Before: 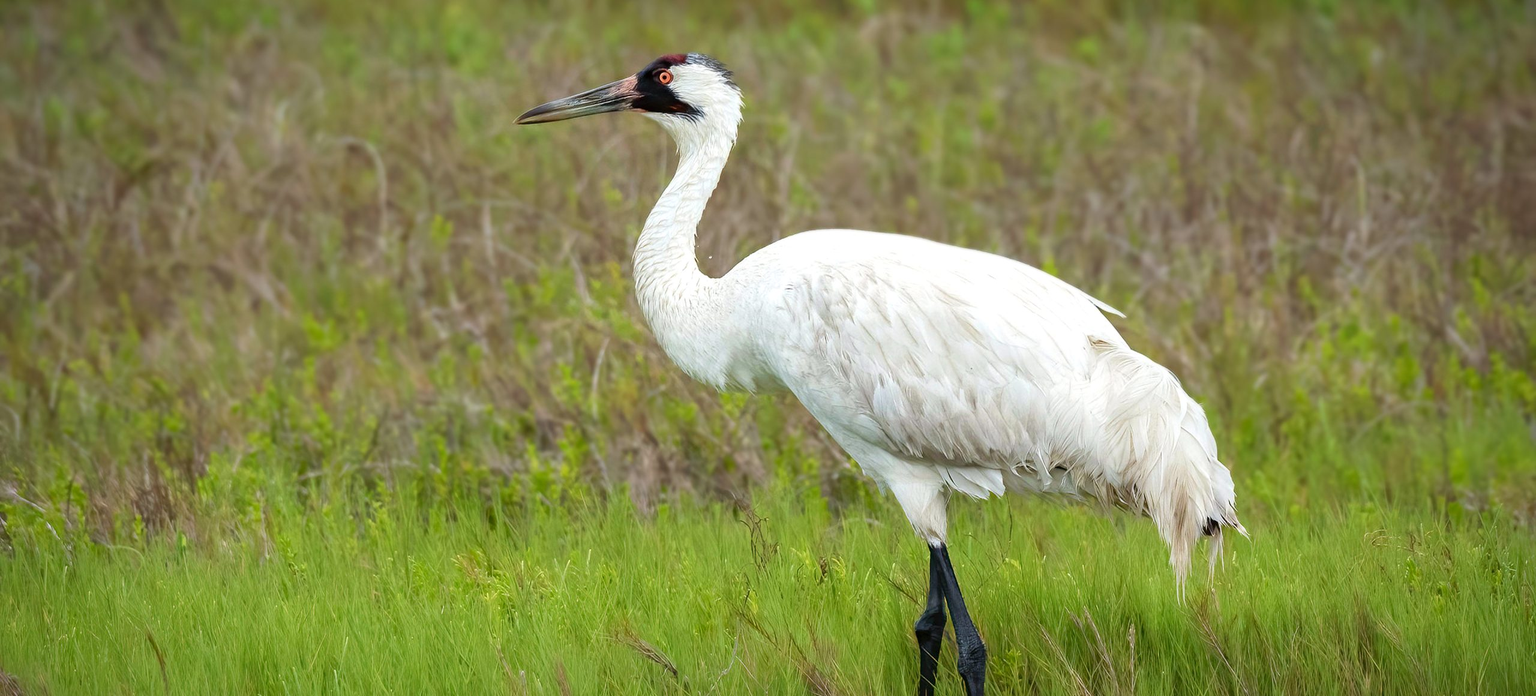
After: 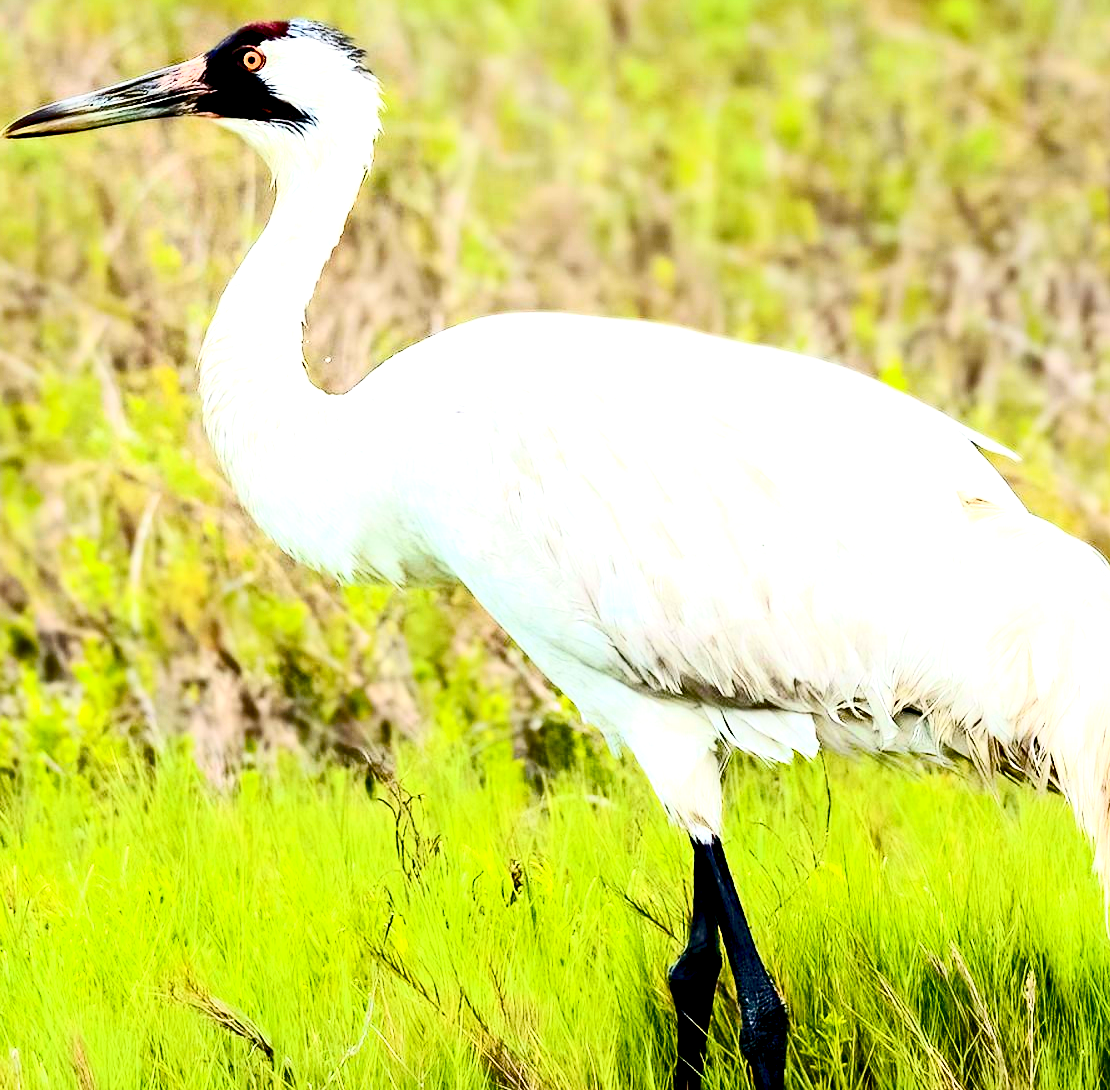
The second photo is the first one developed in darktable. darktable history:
exposure: black level correction 0.035, exposure 0.9 EV, compensate highlight preservation false
crop: left 33.452%, top 6.025%, right 23.155%
color balance rgb: perceptual saturation grading › global saturation 20%, global vibrance 20%
tone equalizer: on, module defaults
contrast brightness saturation: contrast 0.5, saturation -0.1
